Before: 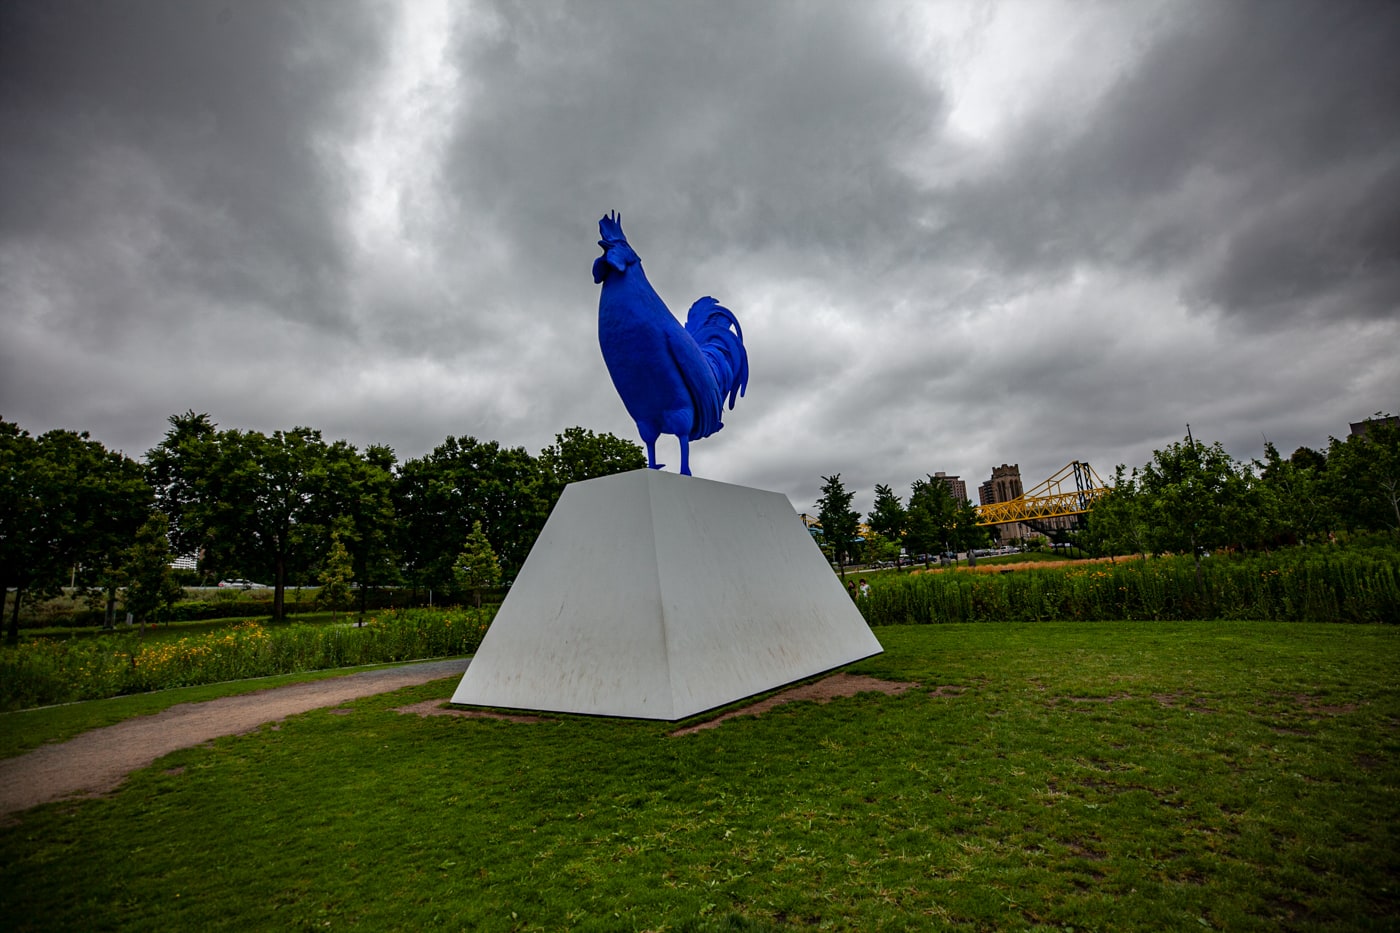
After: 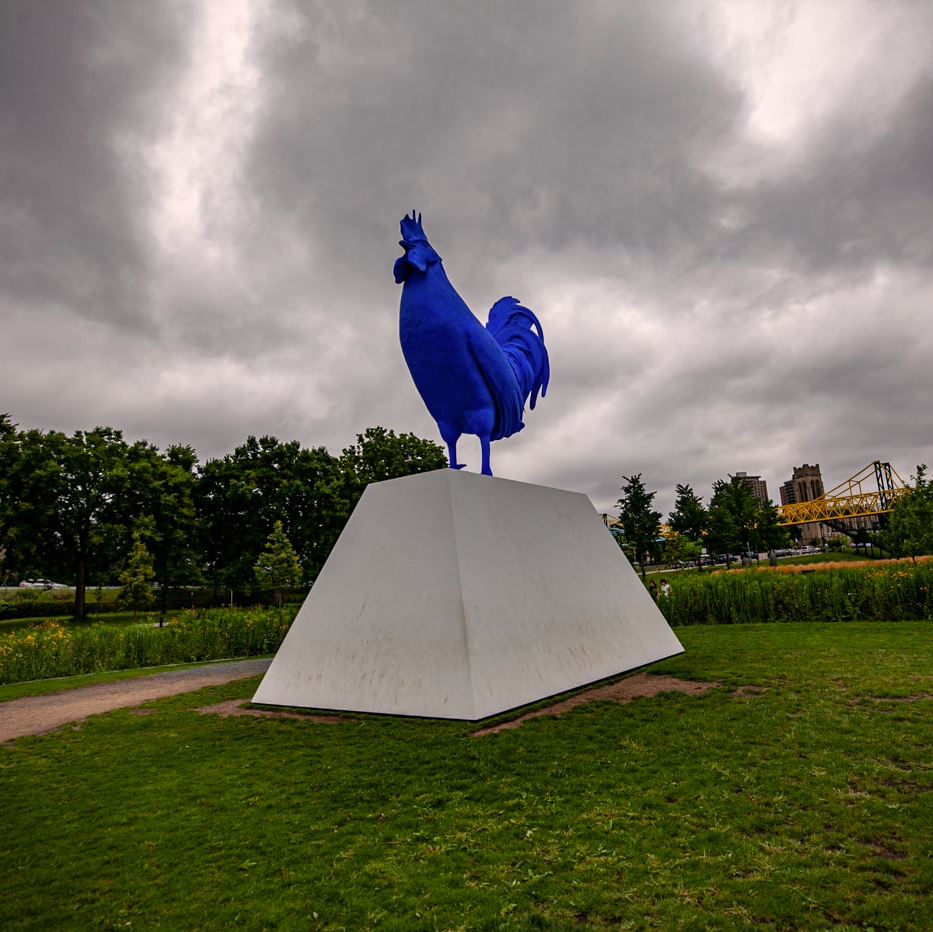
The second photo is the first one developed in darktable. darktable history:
color correction: highlights a* 5.94, highlights b* 4.69
crop and rotate: left 14.339%, right 18.966%
